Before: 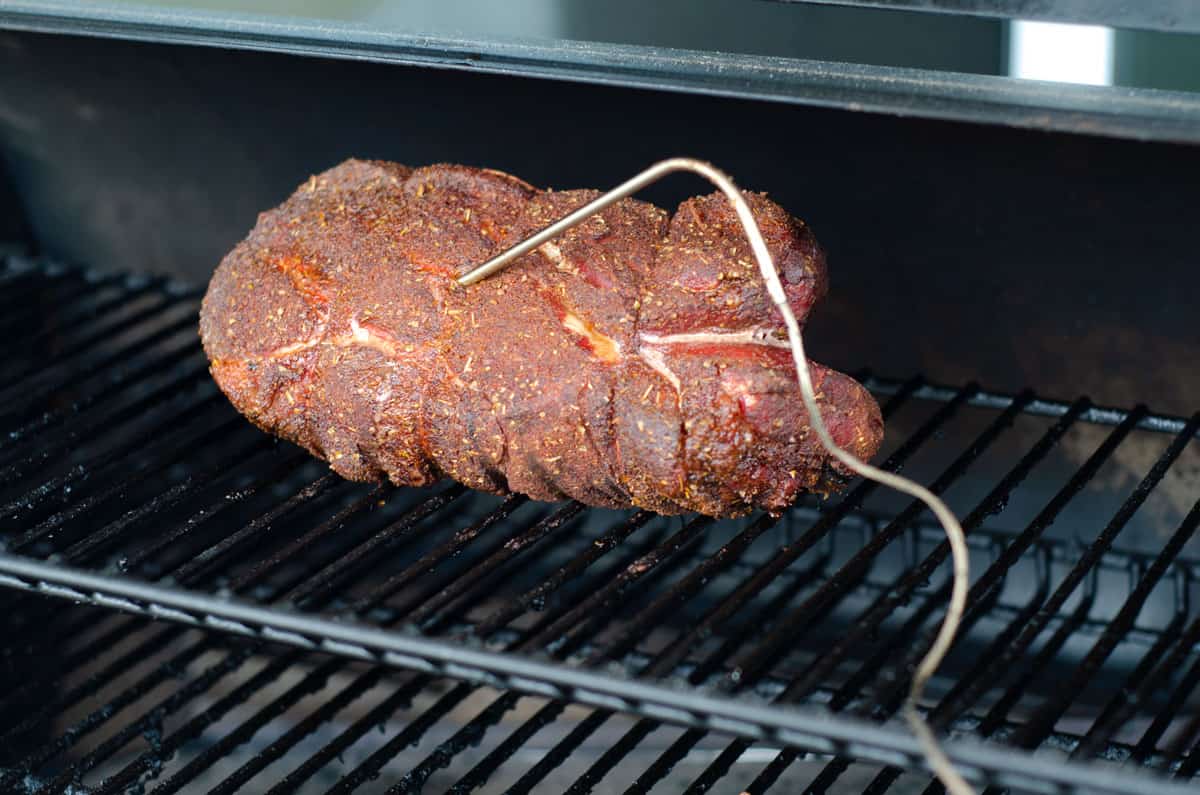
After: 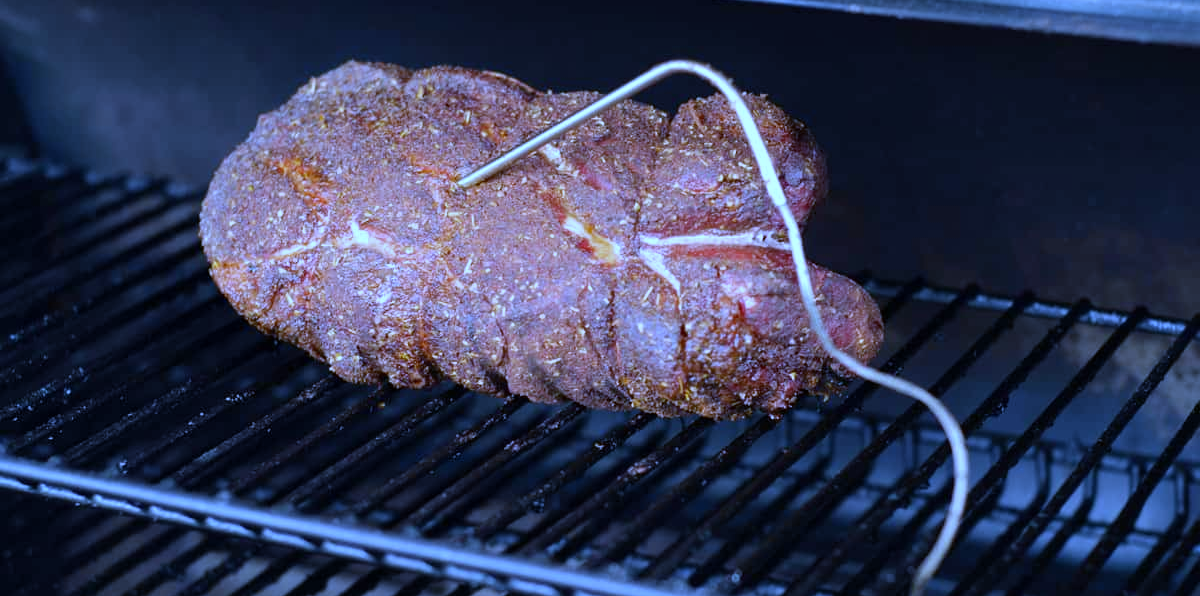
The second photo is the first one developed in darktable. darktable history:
white balance: red 0.766, blue 1.537
crop and rotate: top 12.5%, bottom 12.5%
